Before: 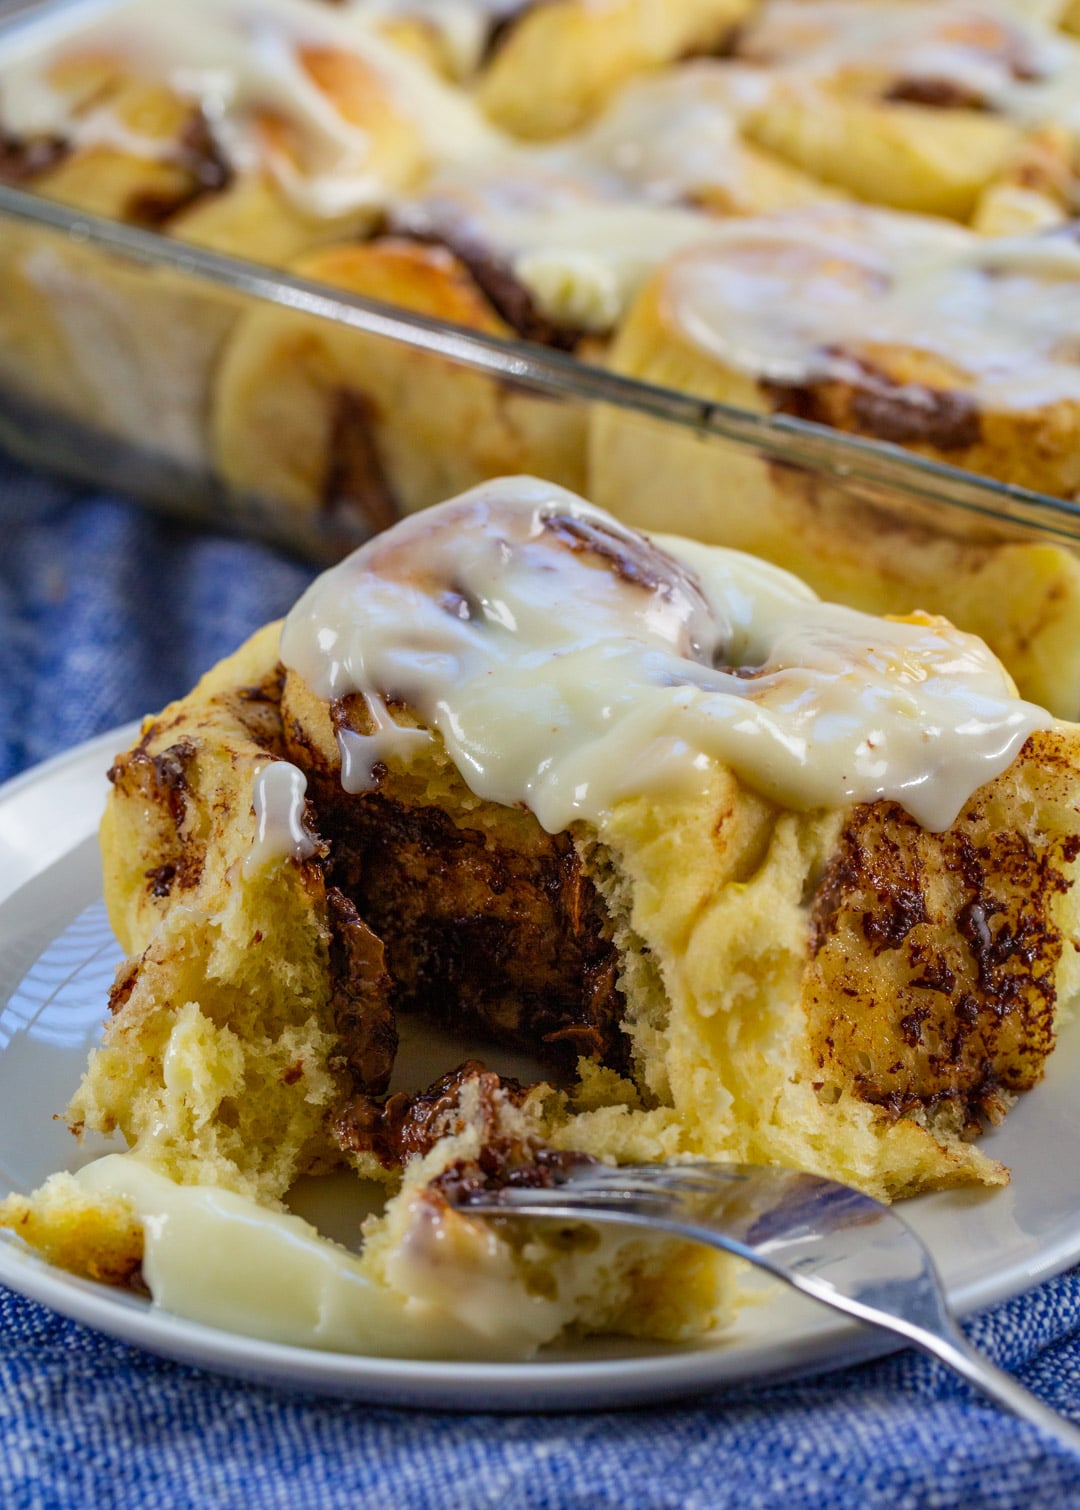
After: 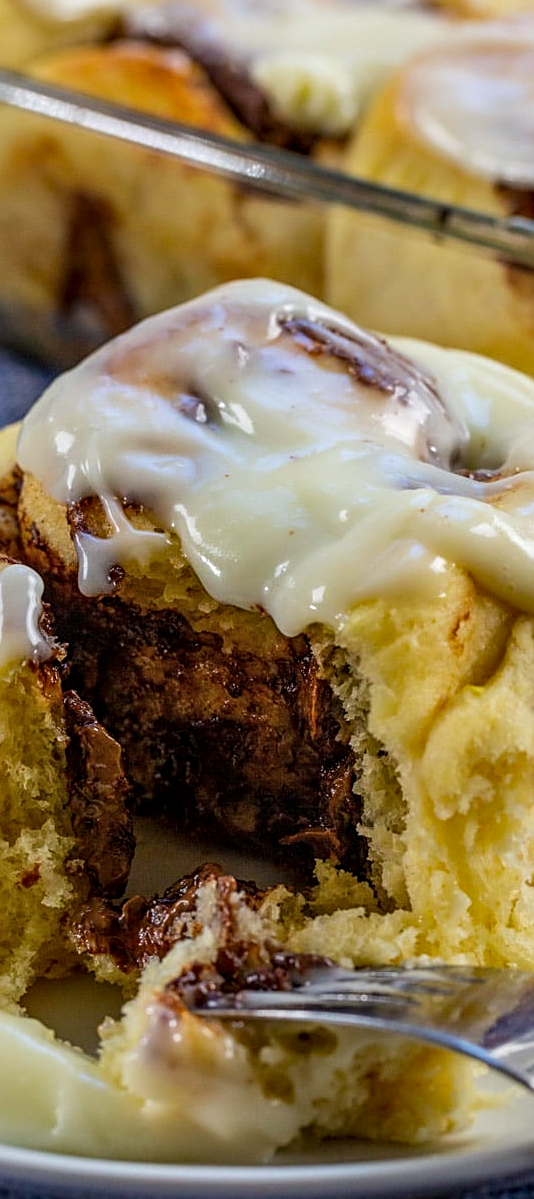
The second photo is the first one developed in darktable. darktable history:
local contrast: on, module defaults
crop and rotate: angle 0.011°, left 24.428%, top 13.089%, right 26.082%, bottom 7.477%
sharpen: on, module defaults
